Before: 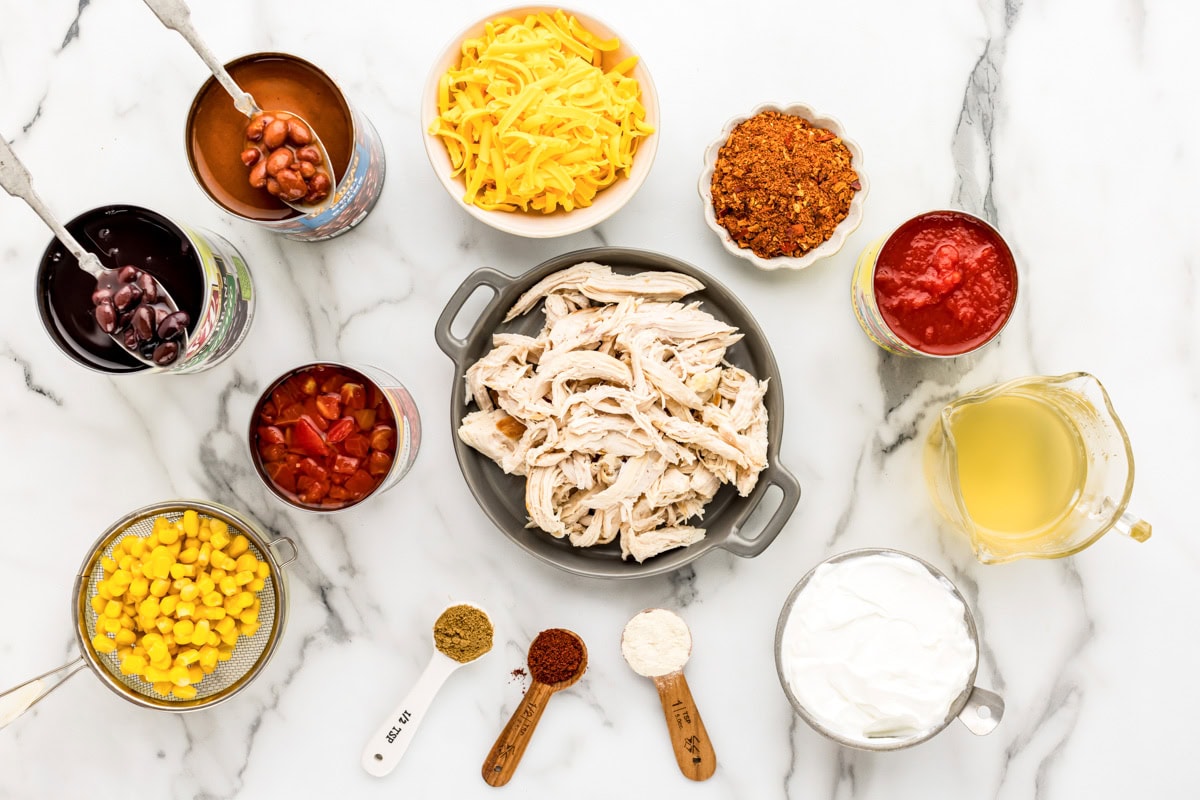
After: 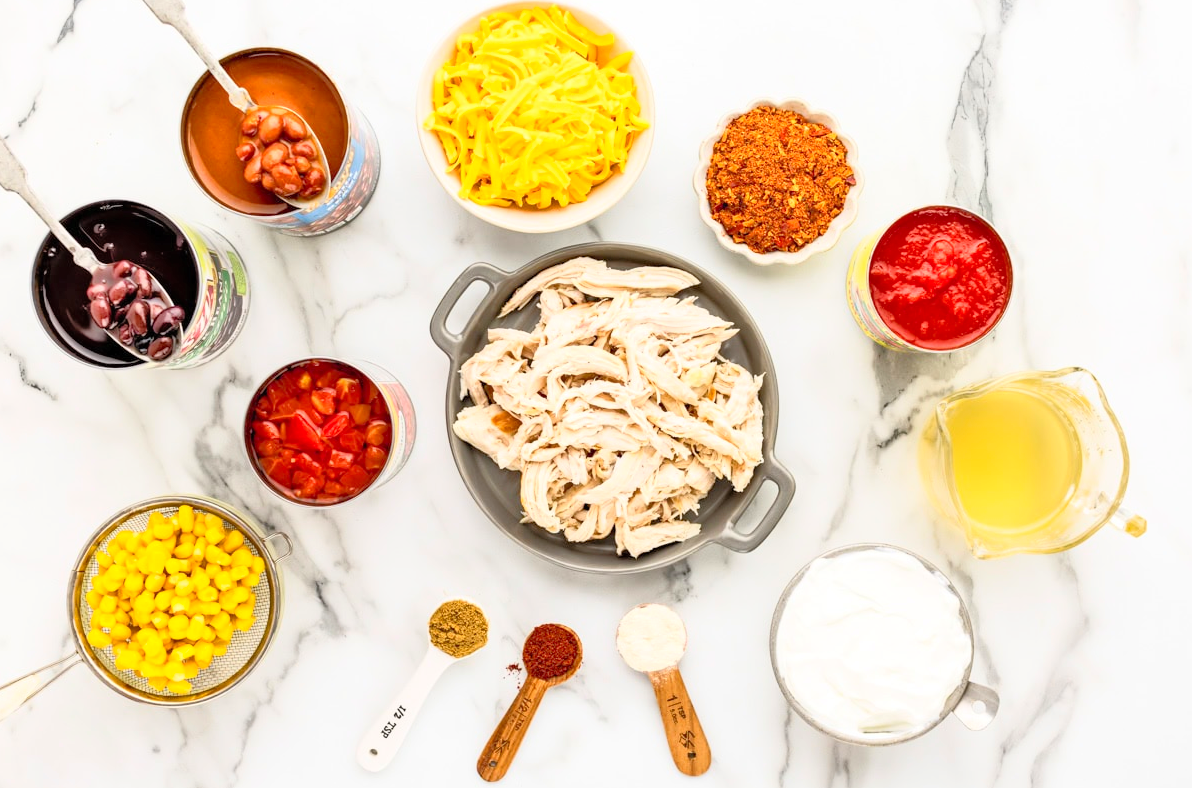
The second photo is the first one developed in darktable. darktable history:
contrast brightness saturation: contrast 0.195, brightness 0.157, saturation 0.221
tone equalizer: -7 EV 0.156 EV, -6 EV 0.629 EV, -5 EV 1.17 EV, -4 EV 1.32 EV, -3 EV 1.12 EV, -2 EV 0.6 EV, -1 EV 0.148 EV
crop: left 0.433%, top 0.698%, right 0.233%, bottom 0.683%
